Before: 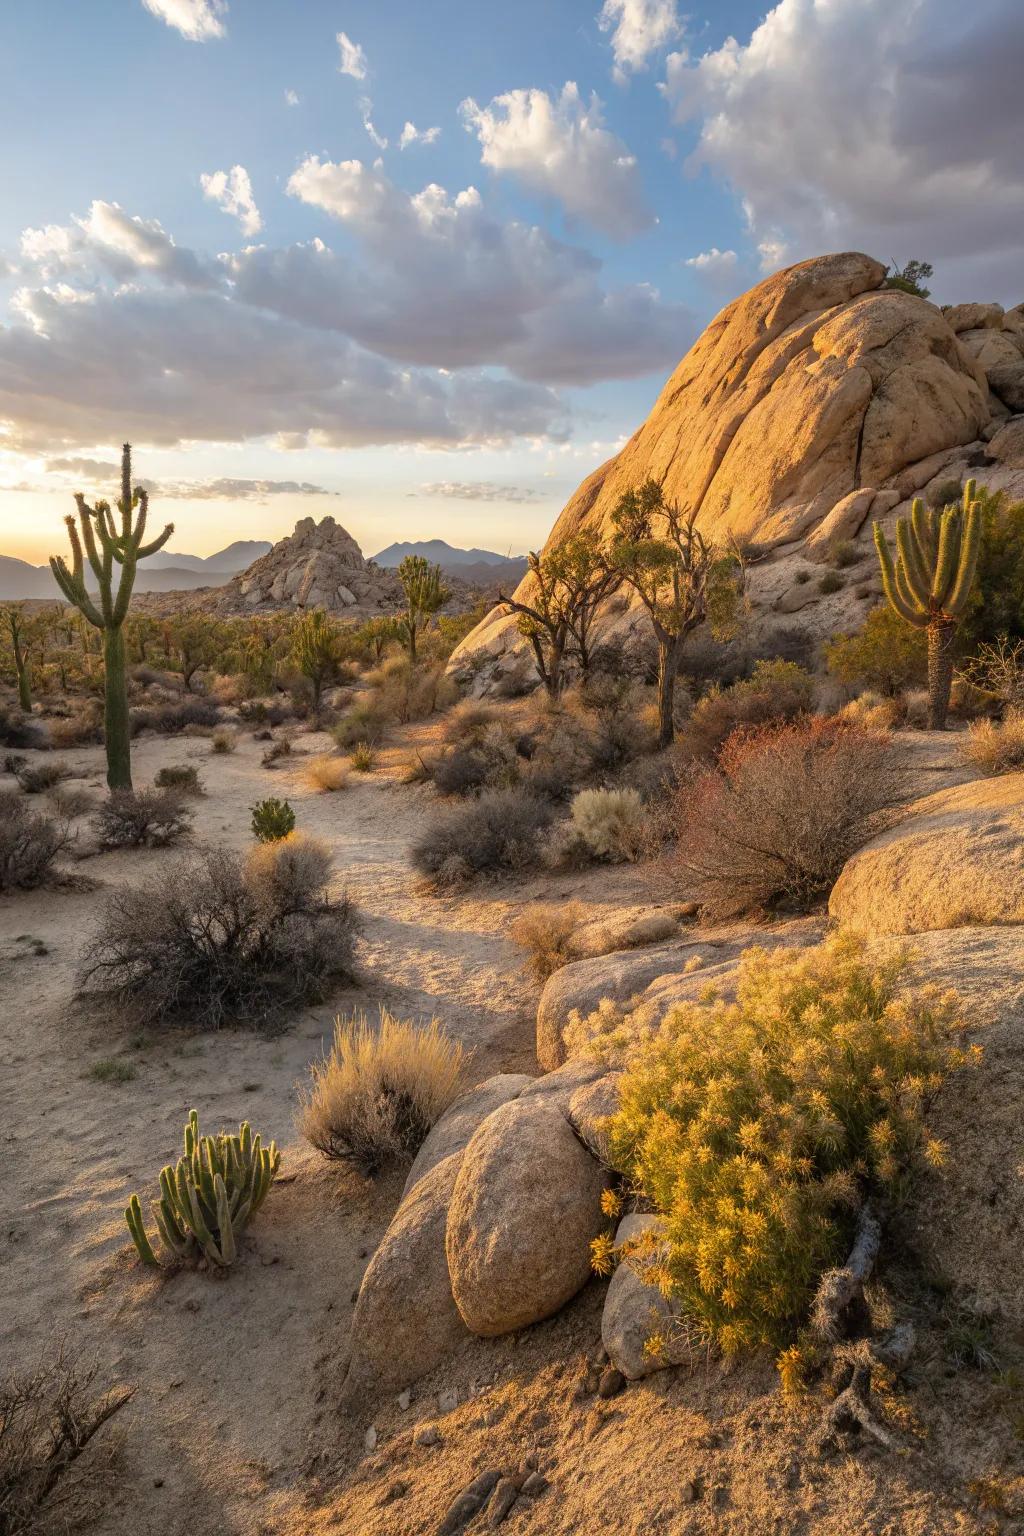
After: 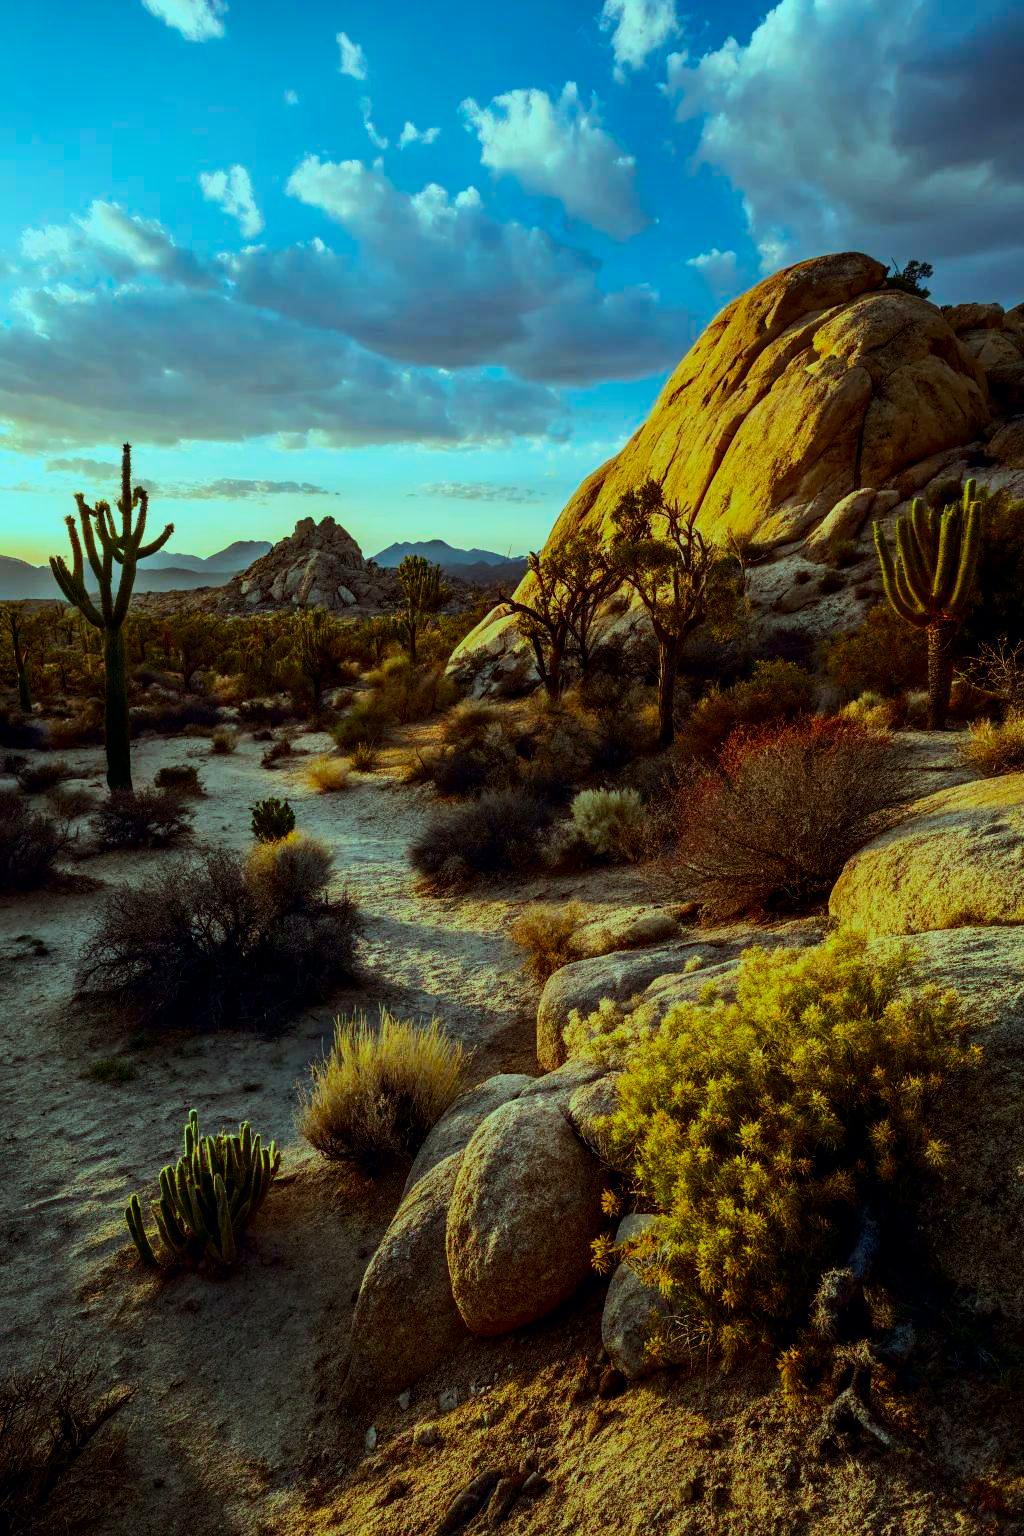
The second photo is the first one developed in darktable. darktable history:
filmic rgb: black relative exposure -16 EV, white relative exposure 6.27 EV, threshold 5.96 EV, hardness 5.13, contrast 1.353, enable highlight reconstruction true
contrast brightness saturation: contrast 0.238, brightness -0.236, saturation 0.149
color balance rgb: highlights gain › luminance -33.274%, highlights gain › chroma 5.619%, highlights gain › hue 215.42°, global offset › chroma 0.131%, global offset › hue 254.13°, linear chroma grading › global chroma 9.005%, perceptual saturation grading › global saturation 19.612%, perceptual brilliance grading › global brilliance 2.501%, global vibrance 20%
